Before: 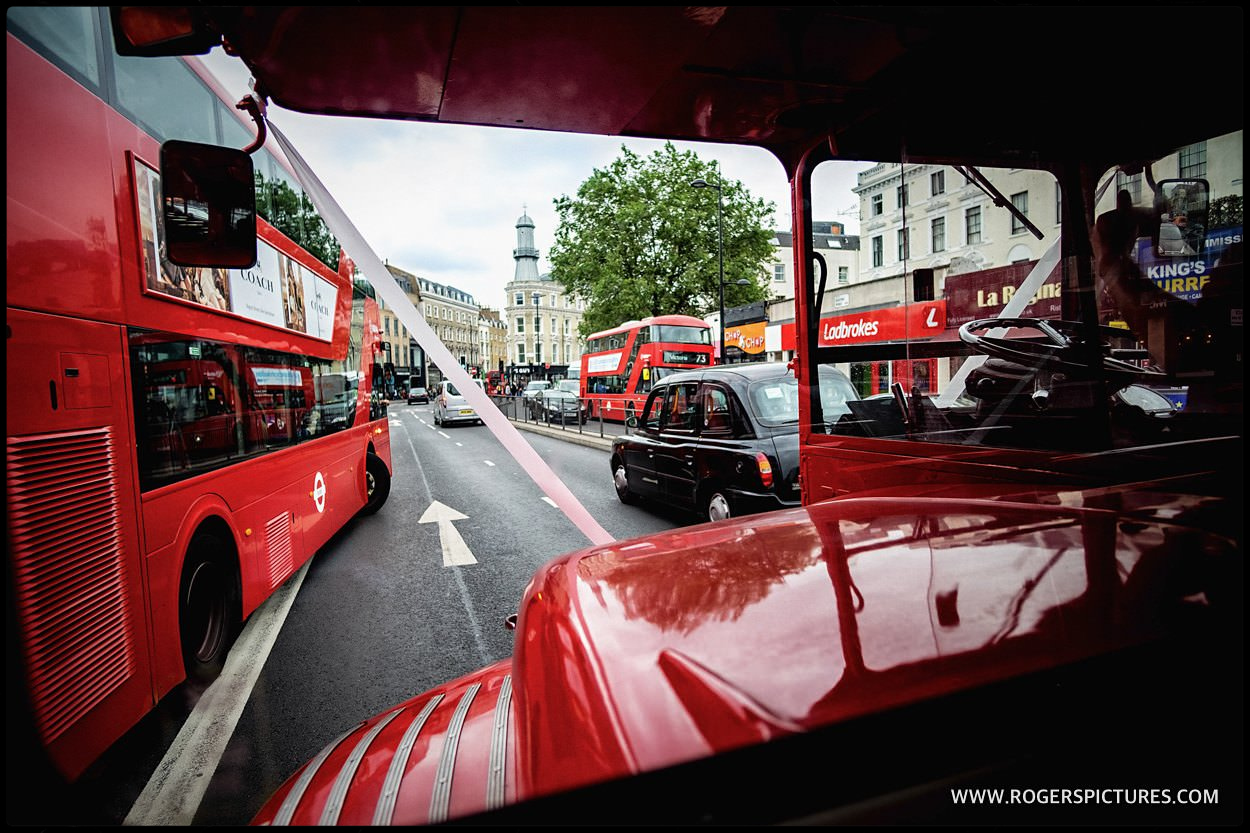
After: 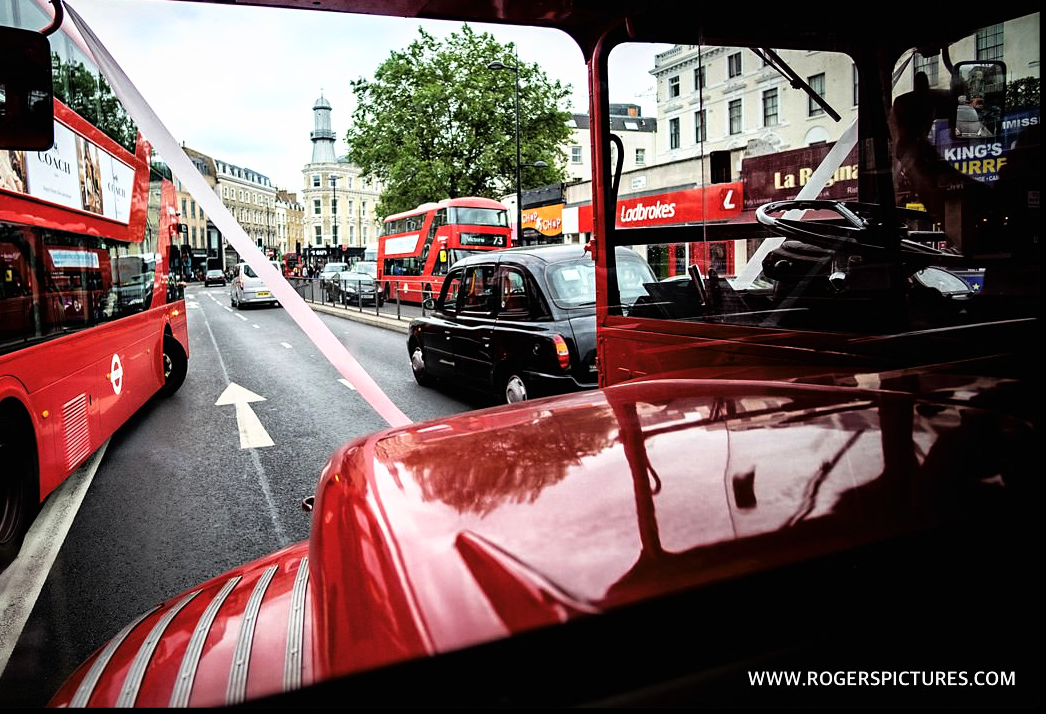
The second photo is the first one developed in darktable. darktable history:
crop: left 16.301%, top 14.243%
tone curve: curves: ch0 [(0, 0) (0.003, 0.001) (0.011, 0.005) (0.025, 0.01) (0.044, 0.019) (0.069, 0.029) (0.1, 0.042) (0.136, 0.078) (0.177, 0.129) (0.224, 0.182) (0.277, 0.246) (0.335, 0.318) (0.399, 0.396) (0.468, 0.481) (0.543, 0.573) (0.623, 0.672) (0.709, 0.777) (0.801, 0.881) (0.898, 0.975) (1, 1)], color space Lab, linked channels, preserve colors none
